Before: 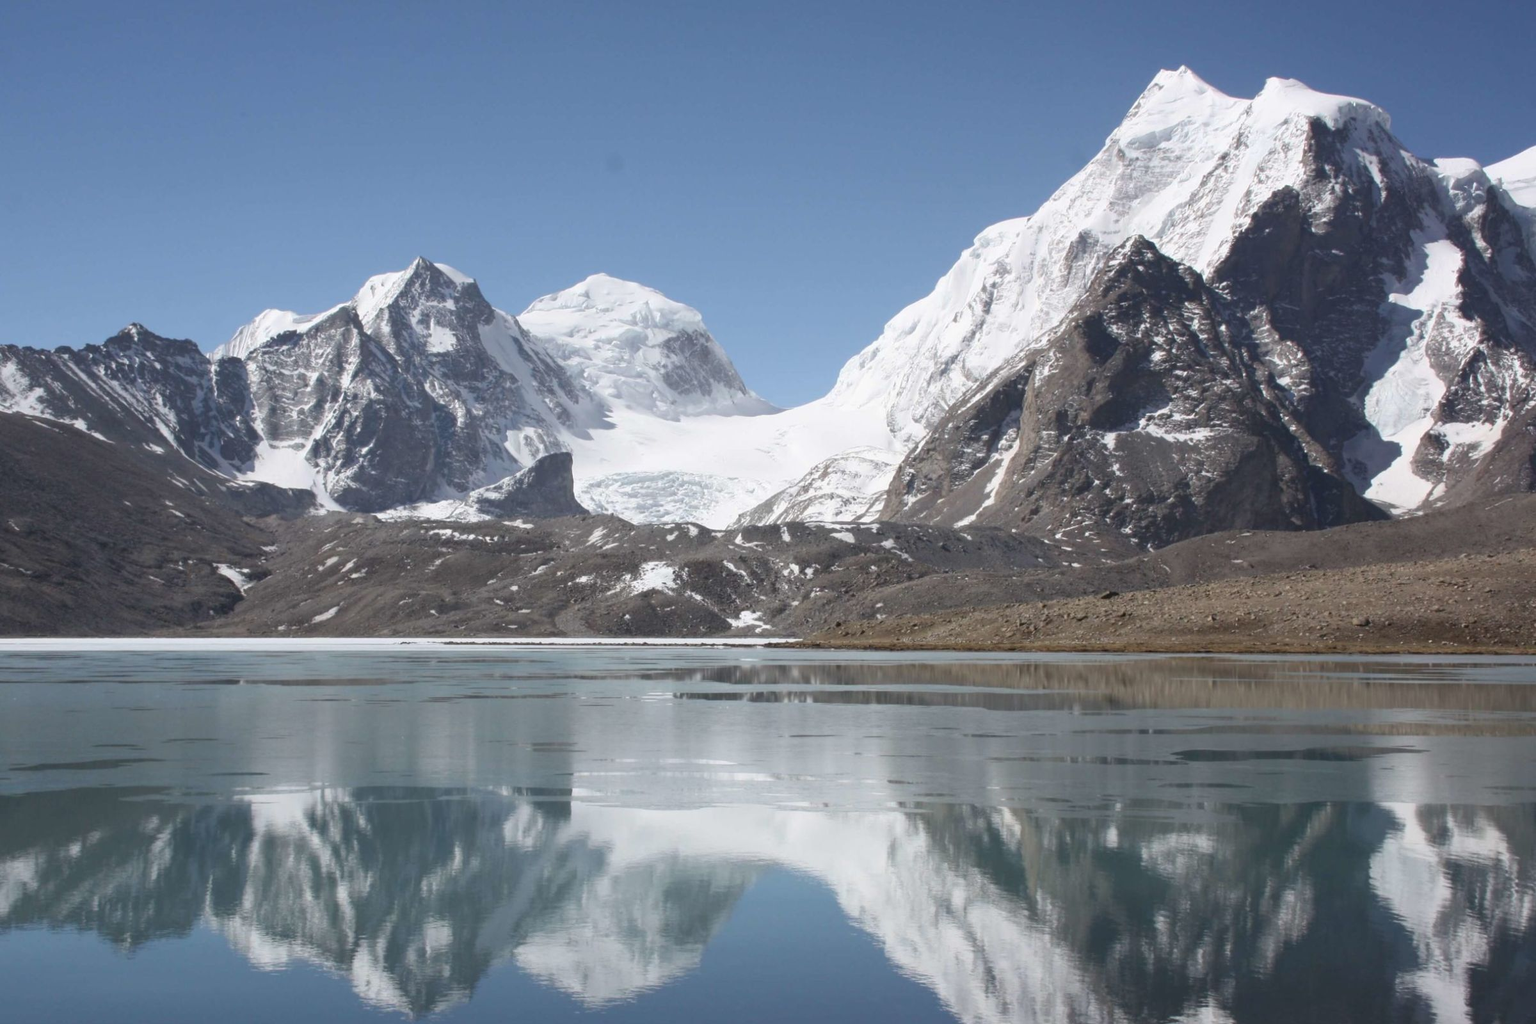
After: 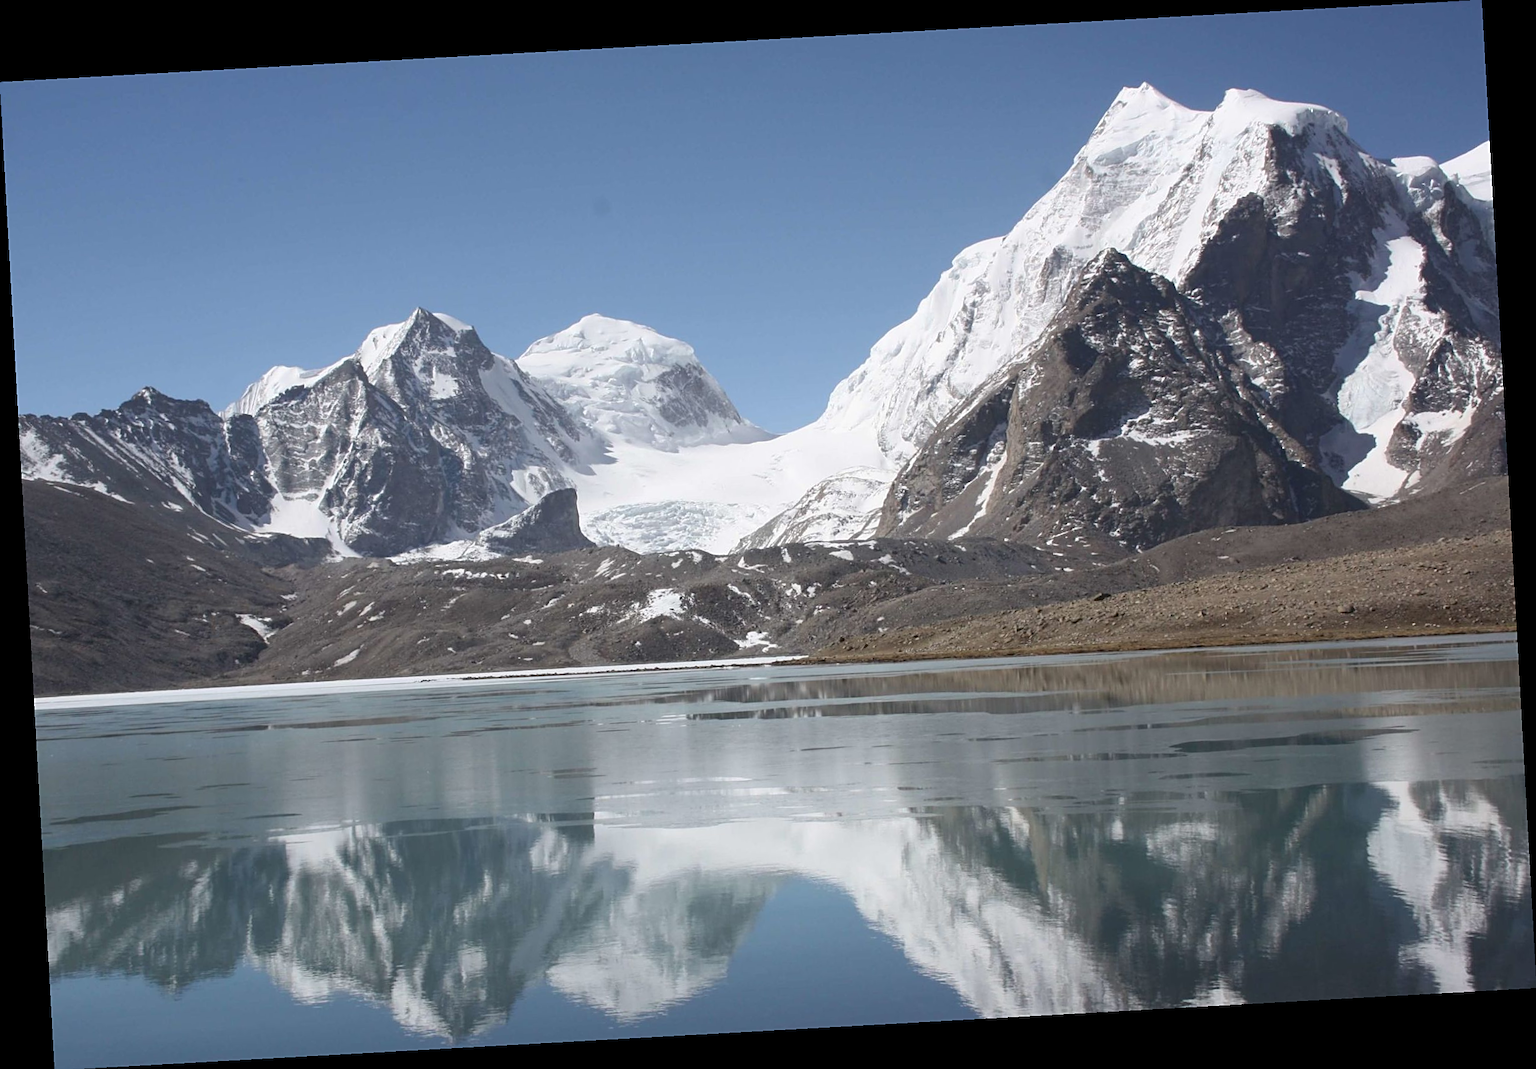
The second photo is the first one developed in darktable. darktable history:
rotate and perspective: rotation -3.18°, automatic cropping off
sharpen: on, module defaults
